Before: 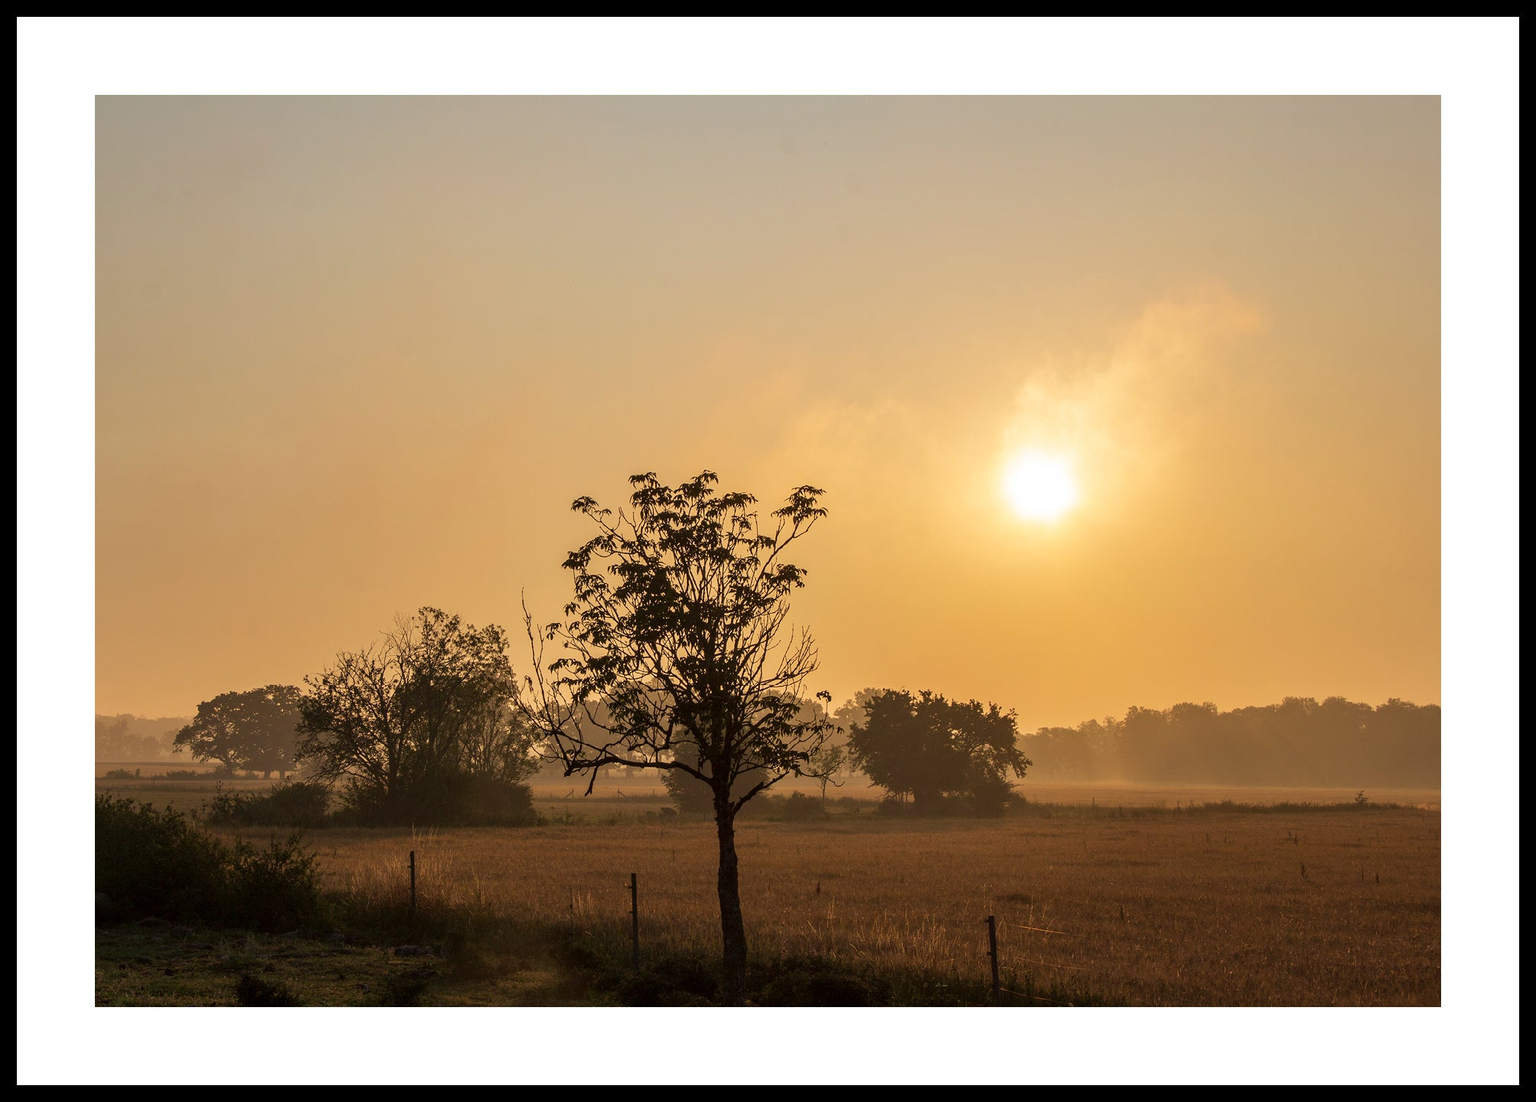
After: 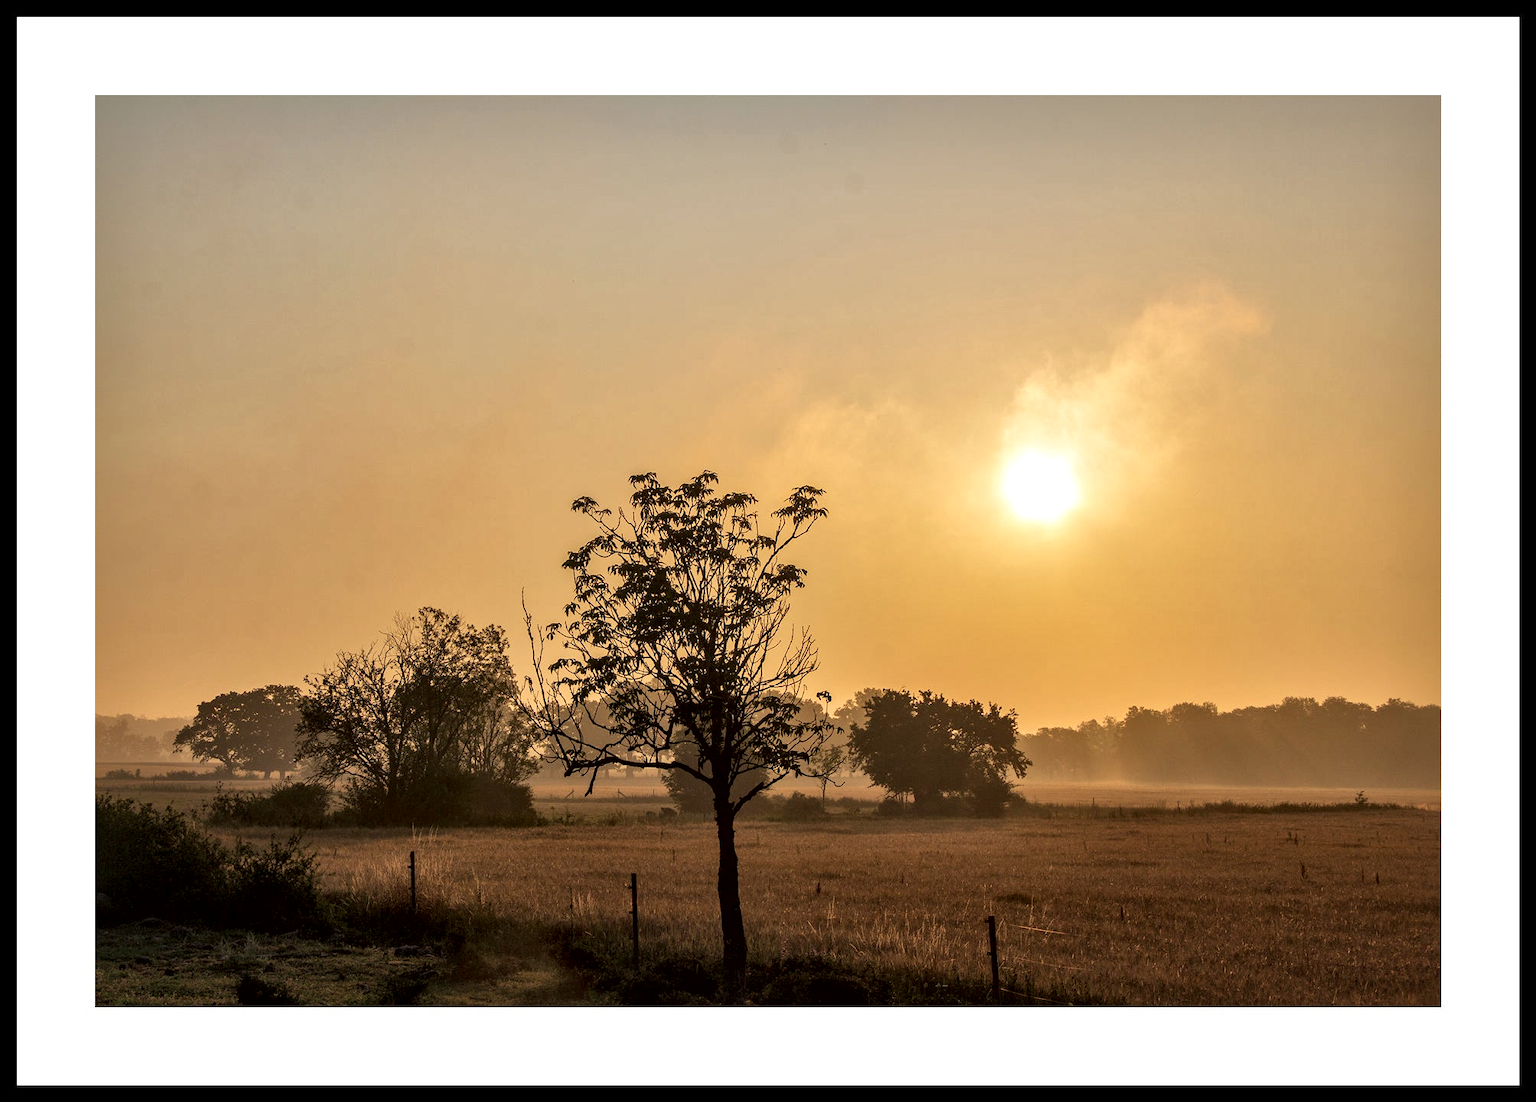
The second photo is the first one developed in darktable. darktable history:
local contrast: mode bilateral grid, contrast 21, coarseness 50, detail 179%, midtone range 0.2
